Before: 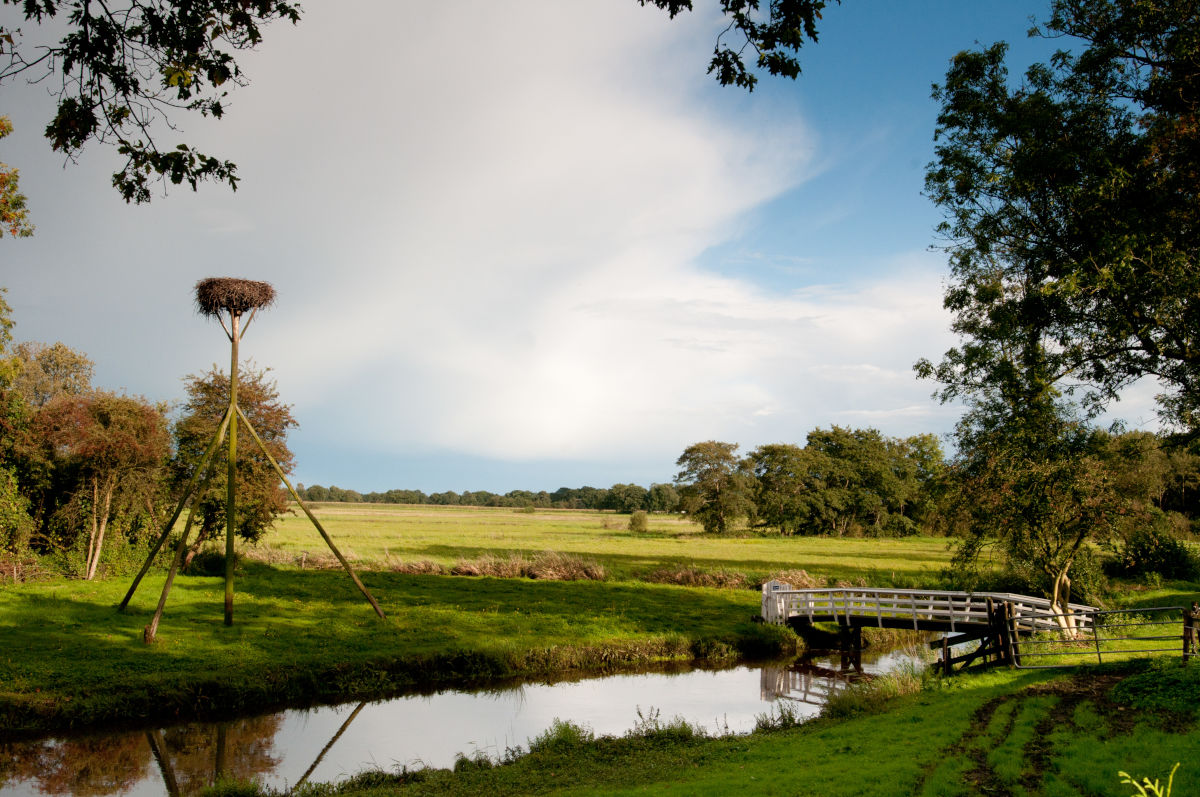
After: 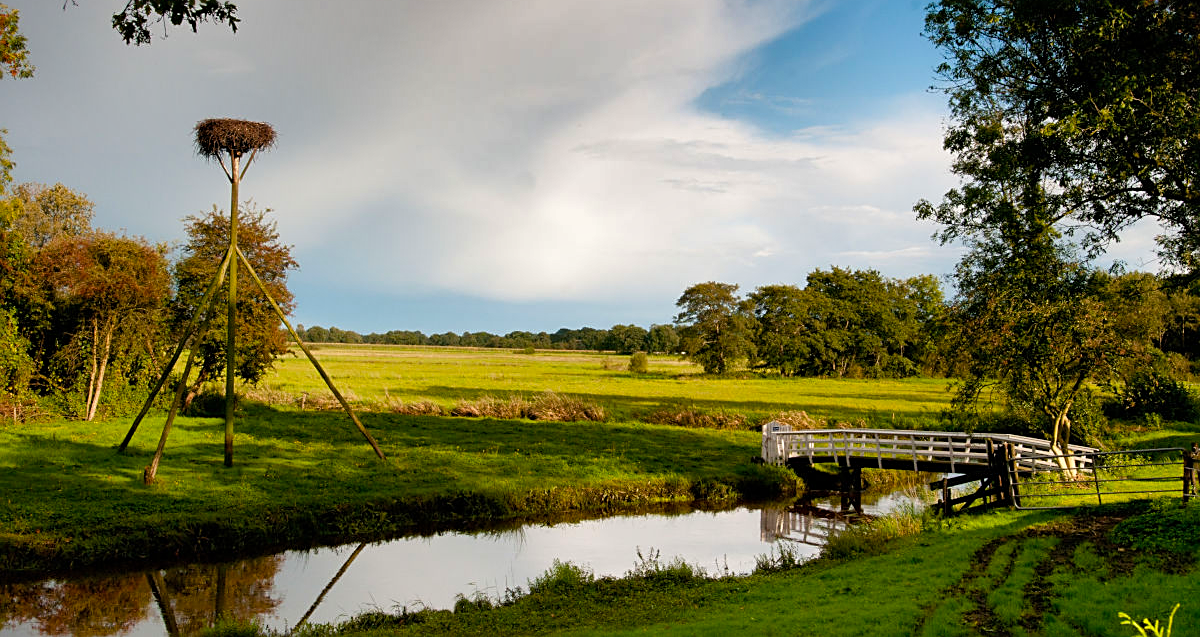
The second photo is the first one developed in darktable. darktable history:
color balance rgb: linear chroma grading › global chroma 8.33%, perceptual saturation grading › global saturation 18.52%, global vibrance 7.87%
crop and rotate: top 19.998%
shadows and highlights: shadows 30.63, highlights -63.22, shadows color adjustment 98%, highlights color adjustment 58.61%, soften with gaussian
sharpen: on, module defaults
